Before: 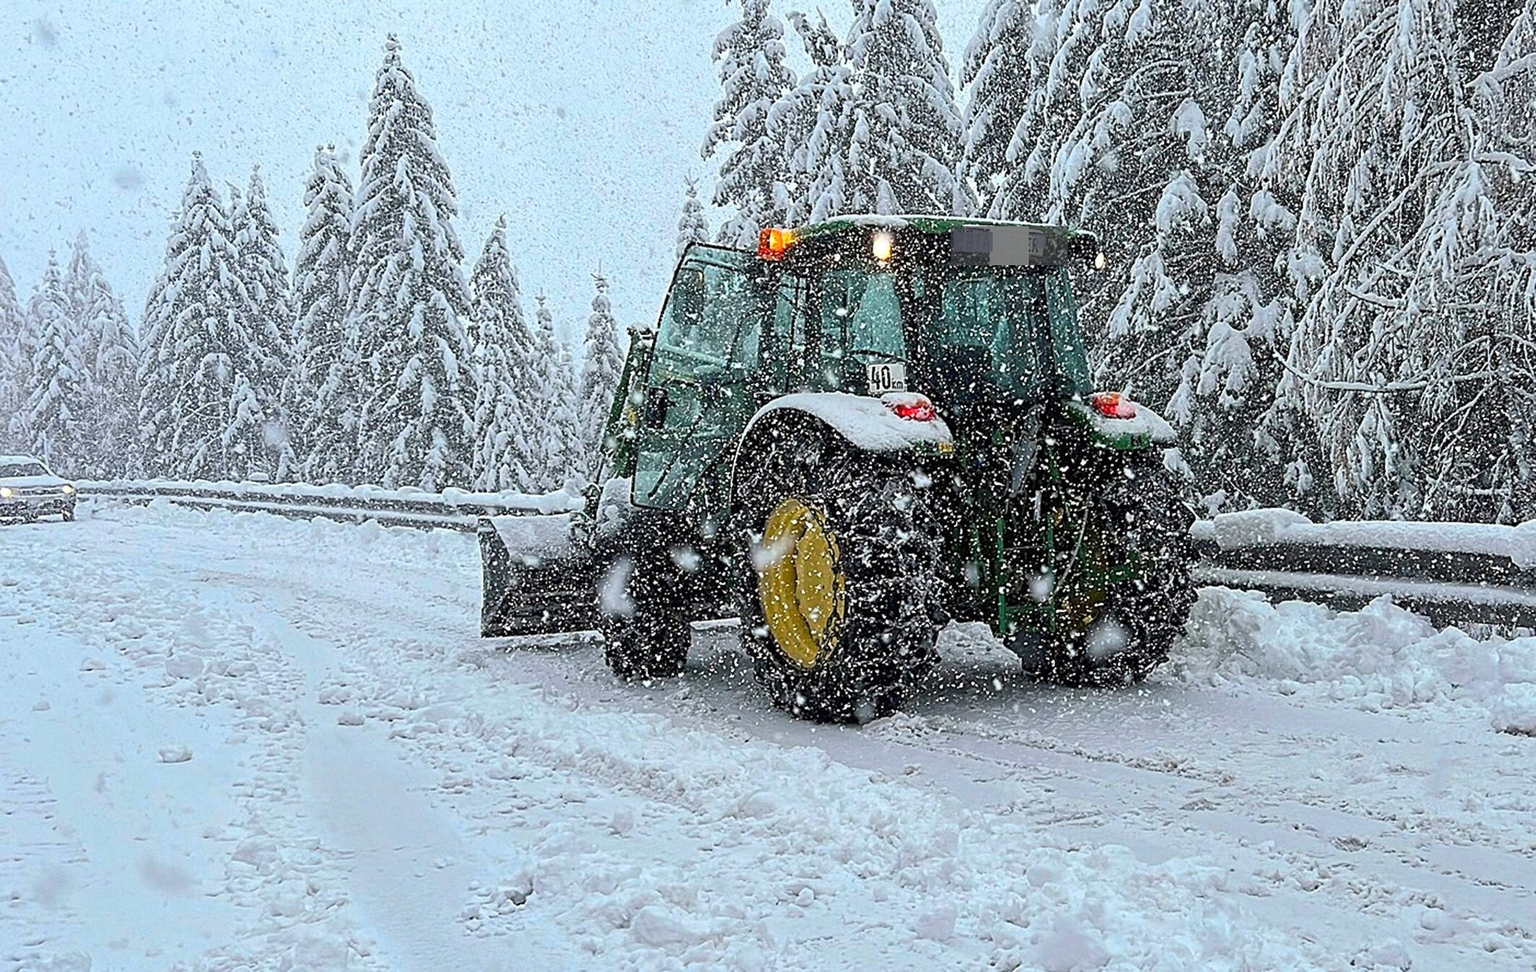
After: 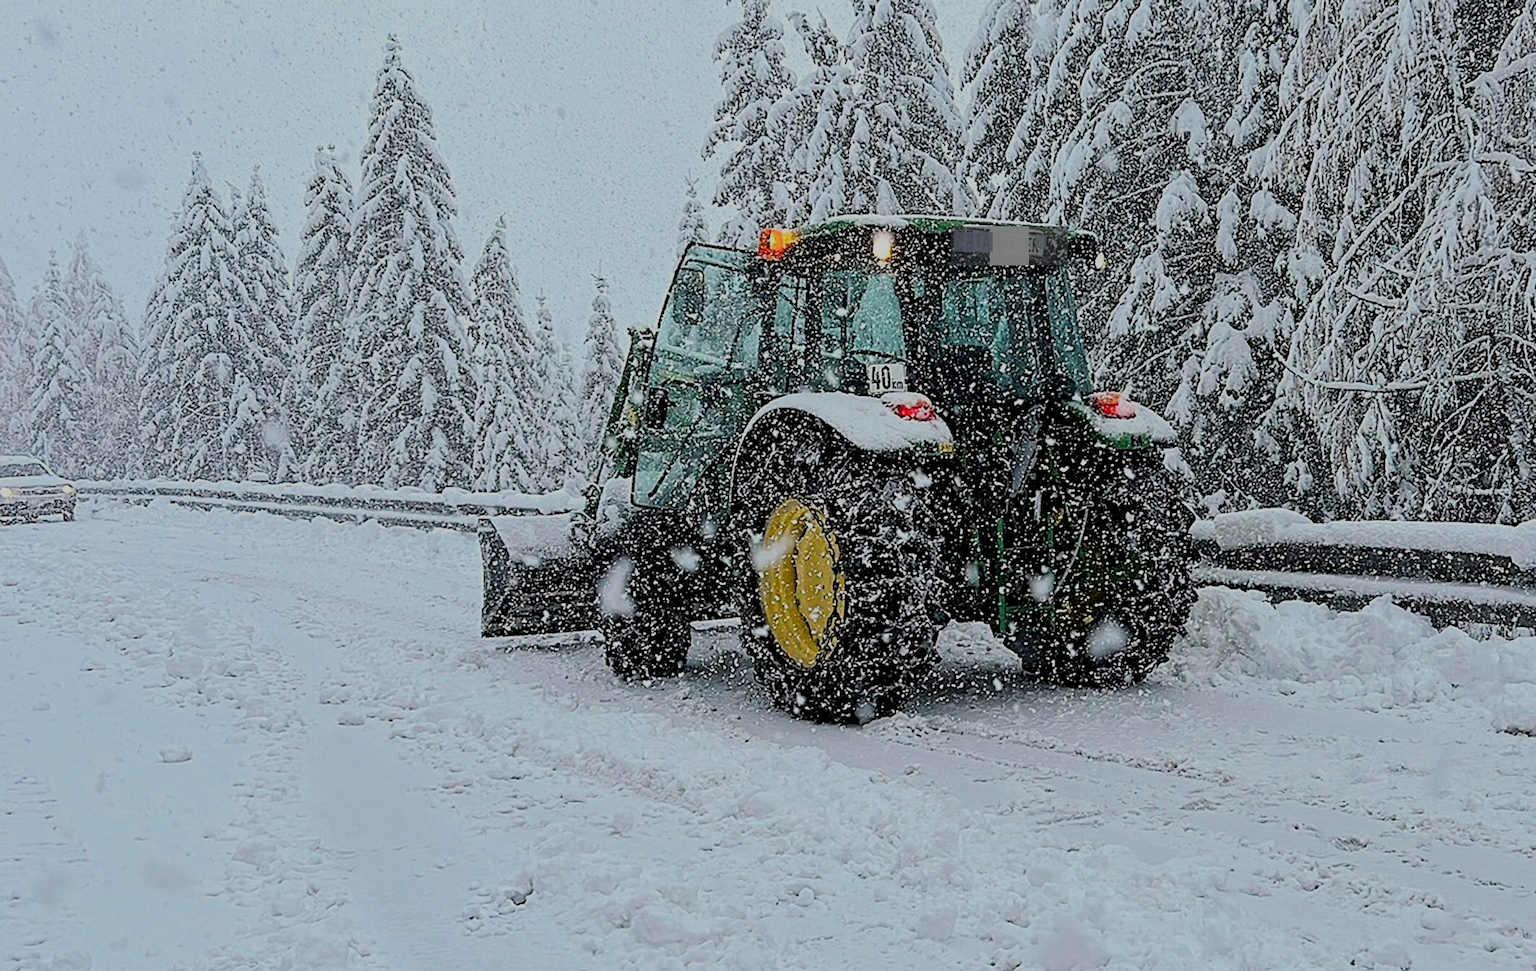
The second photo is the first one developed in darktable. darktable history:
filmic rgb: black relative exposure -6.04 EV, white relative exposure 6.97 EV, threshold 3.03 EV, hardness 2.27, enable highlight reconstruction true
exposure: black level correction 0.001, compensate exposure bias true, compensate highlight preservation false
